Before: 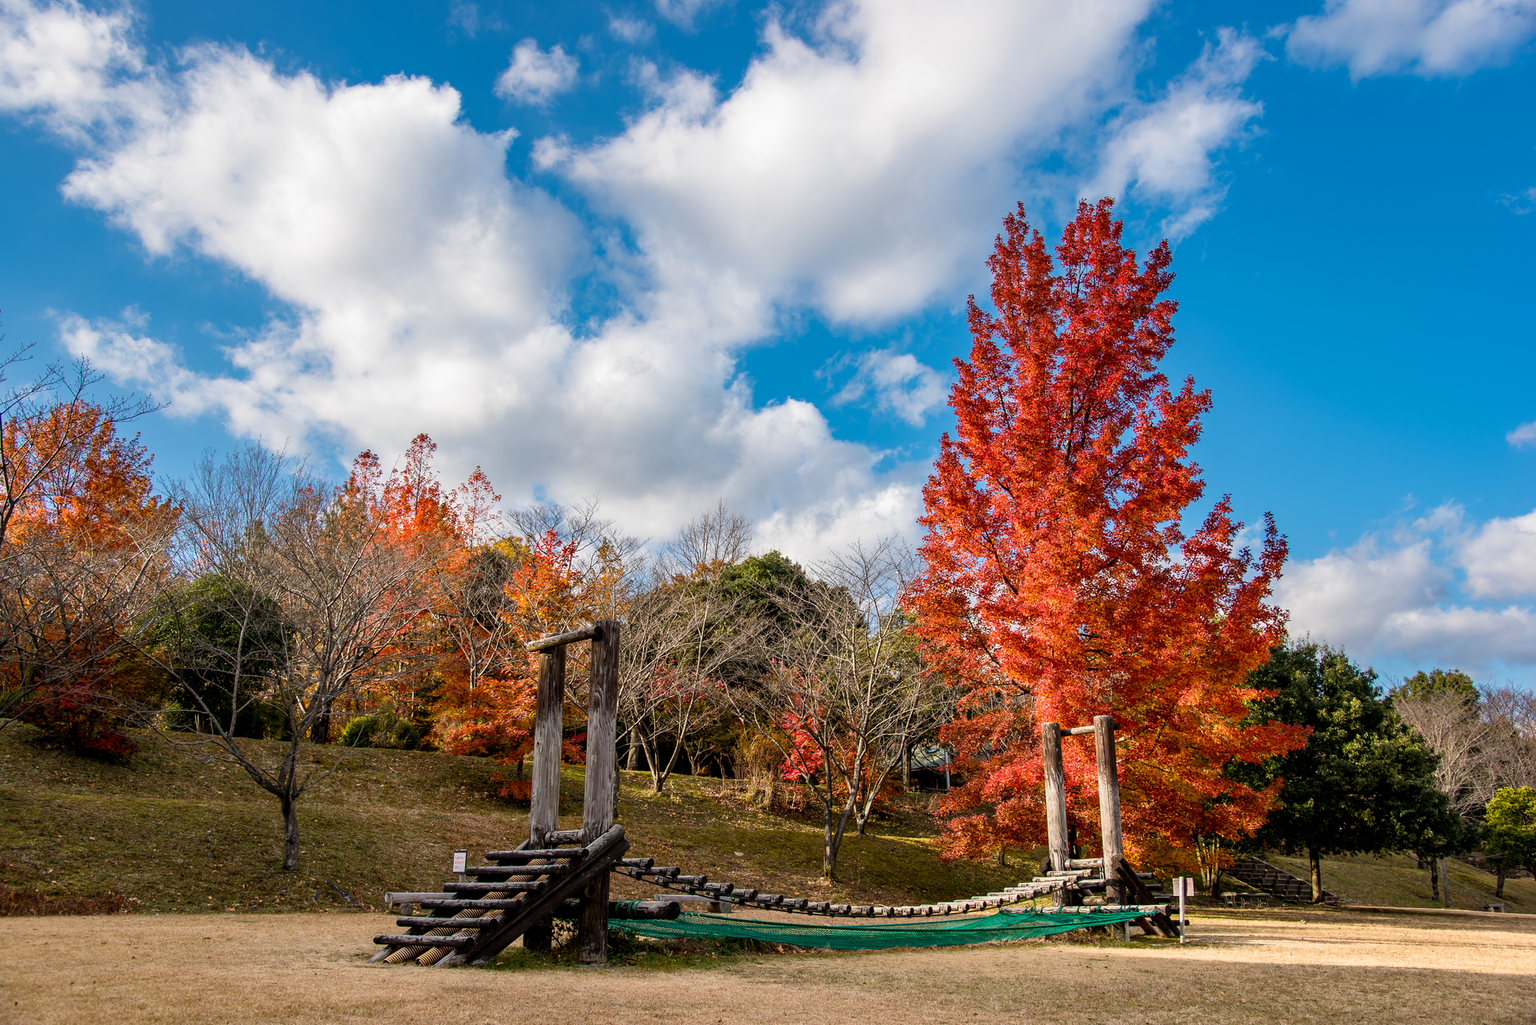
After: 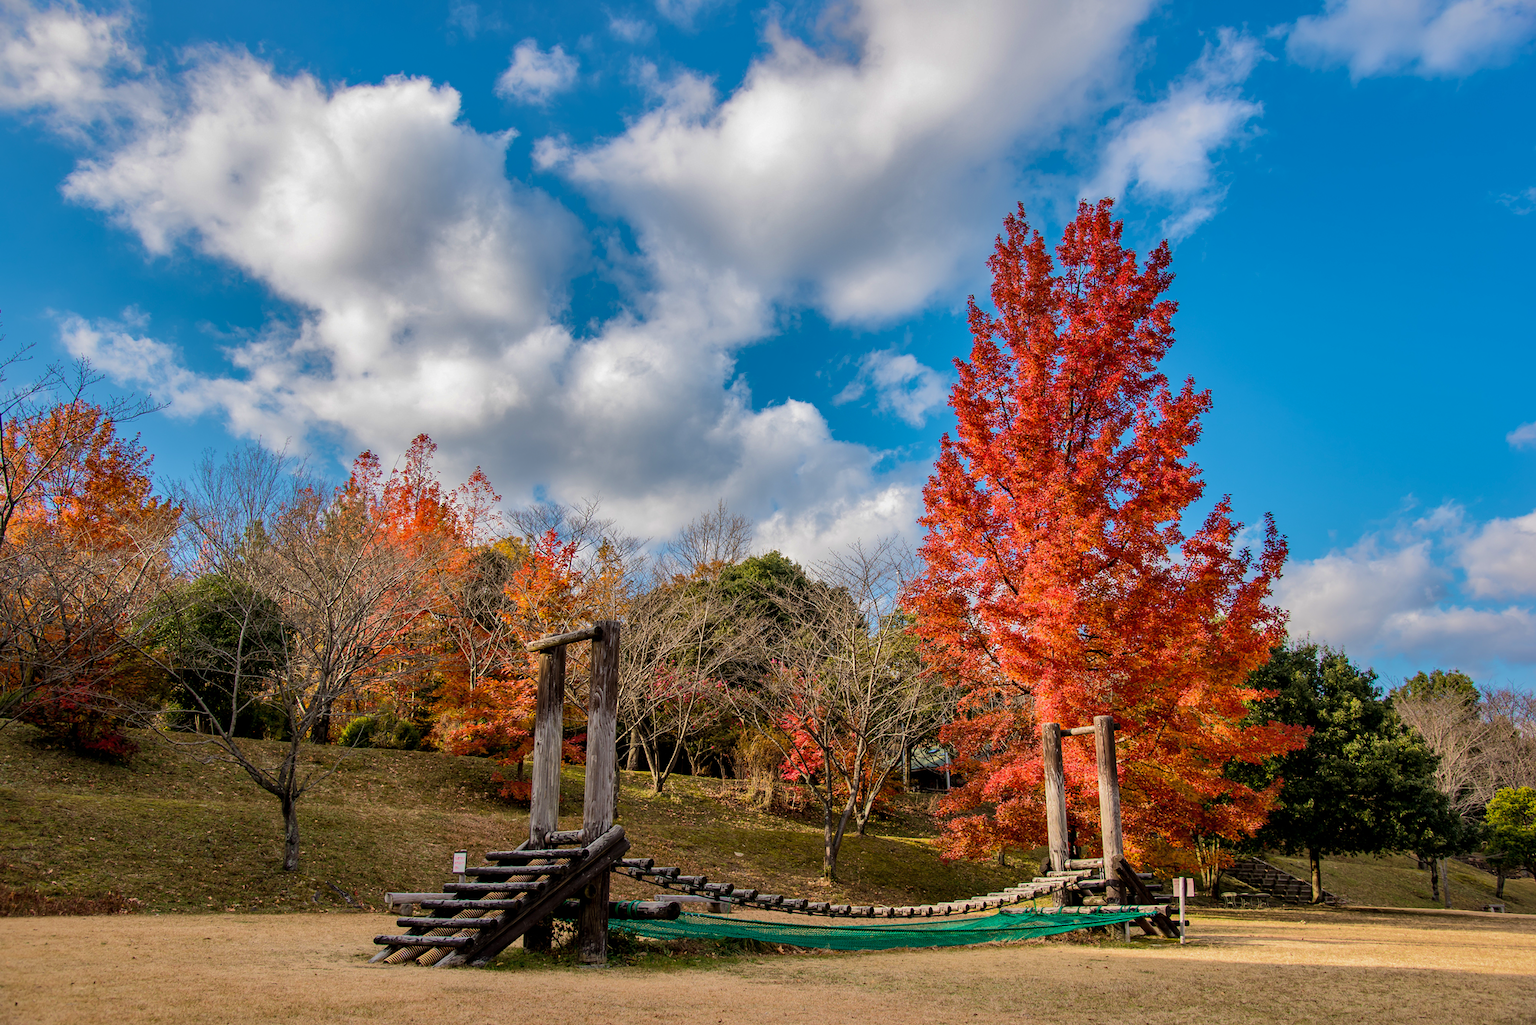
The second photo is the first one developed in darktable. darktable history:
velvia: on, module defaults
shadows and highlights: shadows 25, highlights -70
